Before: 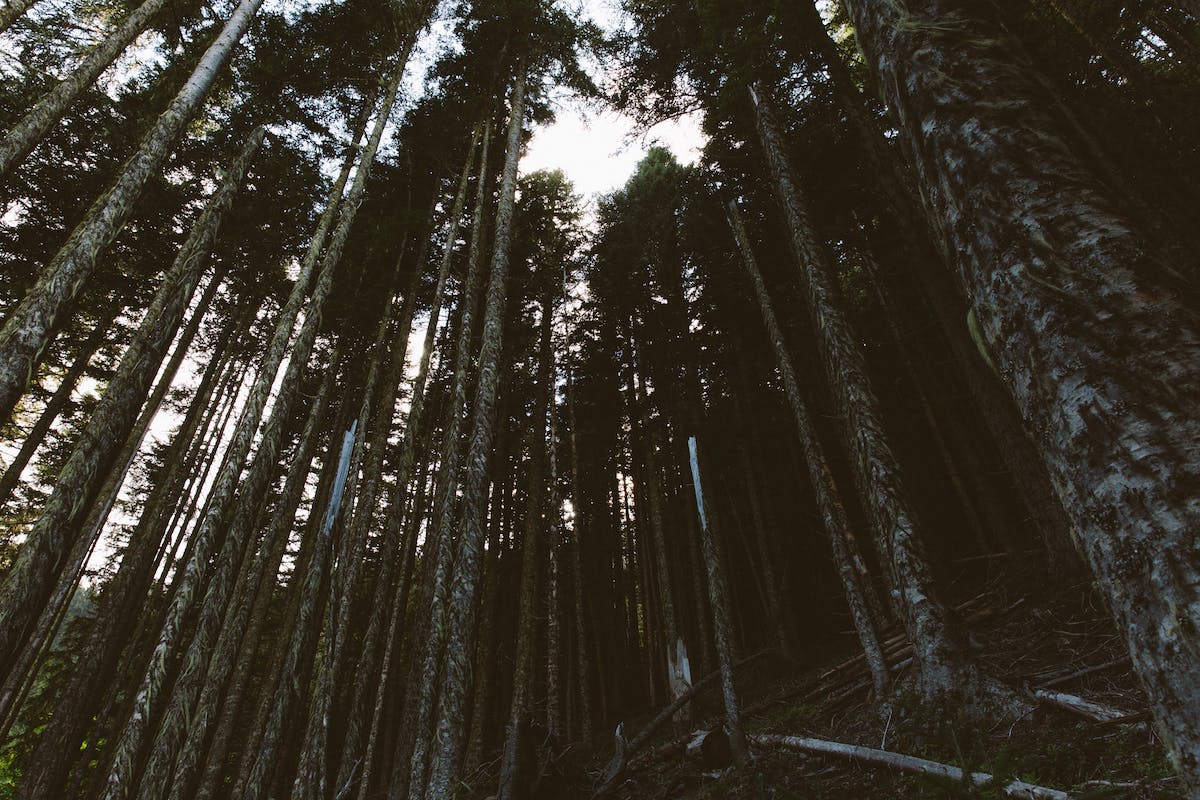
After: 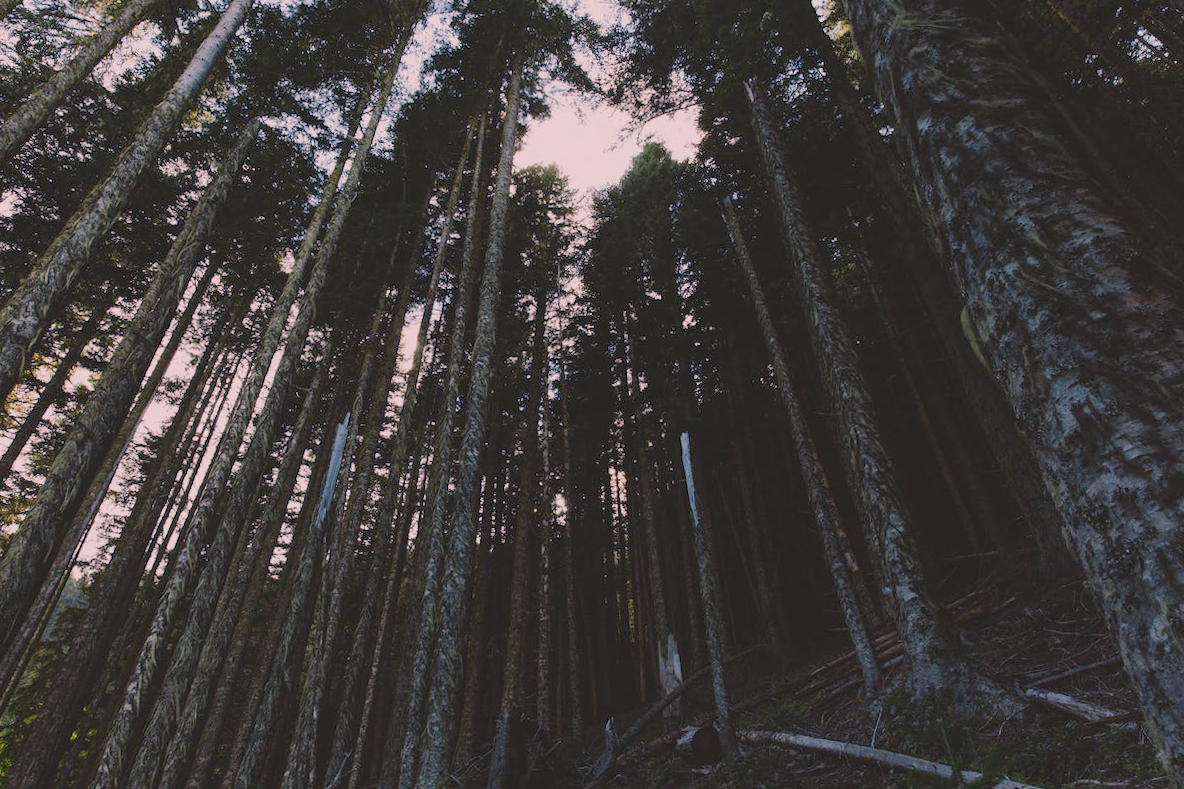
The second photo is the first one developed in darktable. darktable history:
color correction: highlights a* 14.17, highlights b* 6.14, shadows a* -5.02, shadows b* -15.53, saturation 0.838
tone equalizer: edges refinement/feathering 500, mask exposure compensation -1.57 EV, preserve details no
crop and rotate: angle -0.503°
color balance rgb: perceptual saturation grading › global saturation 25.707%, hue shift -1.49°, contrast -21.528%
